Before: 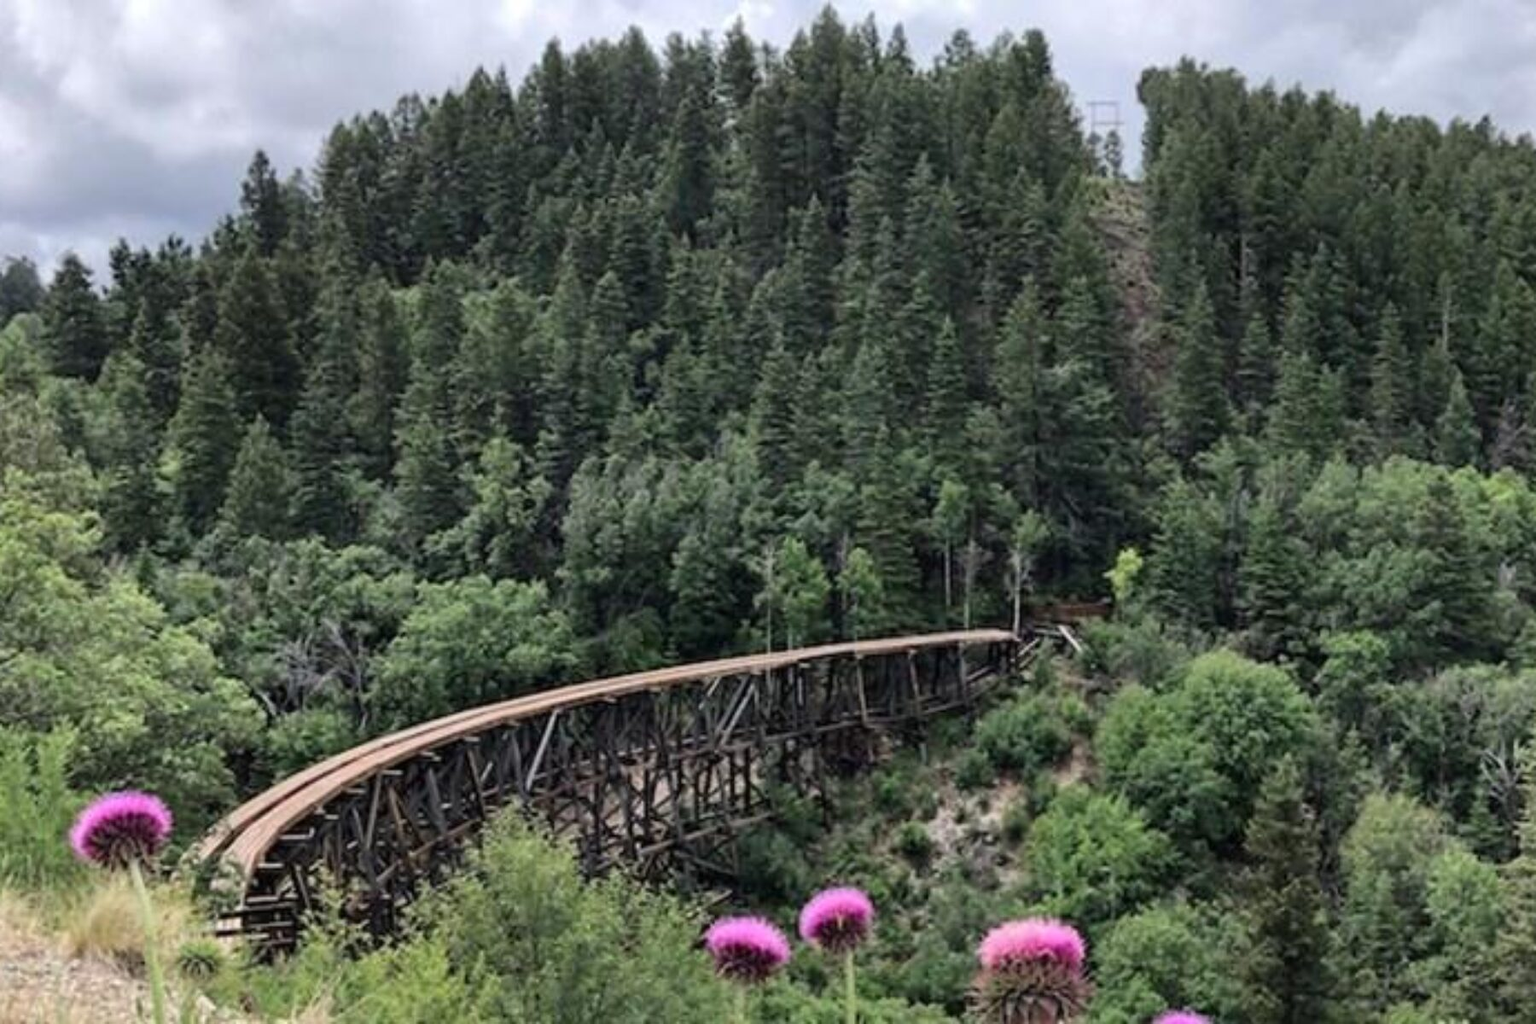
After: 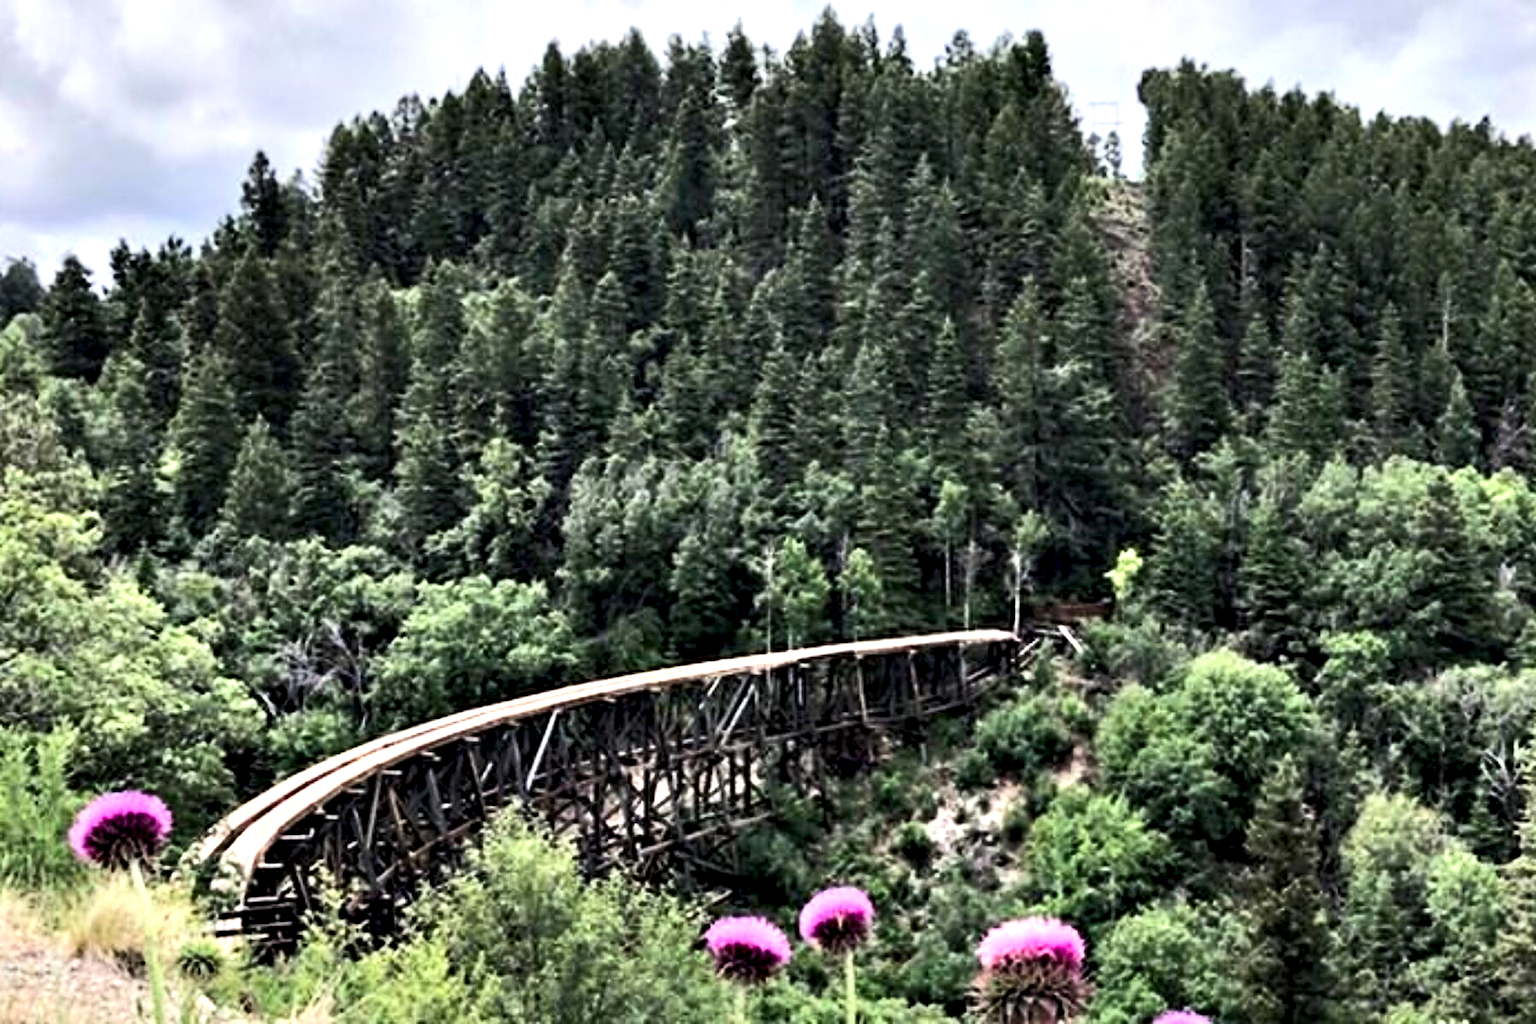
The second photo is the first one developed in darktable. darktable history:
tone equalizer: -8 EV 0.027 EV, -7 EV -0.03 EV, -6 EV 0.014 EV, -5 EV 0.029 EV, -4 EV 0.272 EV, -3 EV 0.645 EV, -2 EV 0.569 EV, -1 EV 0.189 EV, +0 EV 0.015 EV, edges refinement/feathering 500, mask exposure compensation -1.57 EV, preserve details no
contrast equalizer: y [[0.6 ×6], [0.55 ×6], [0 ×6], [0 ×6], [0 ×6]]
